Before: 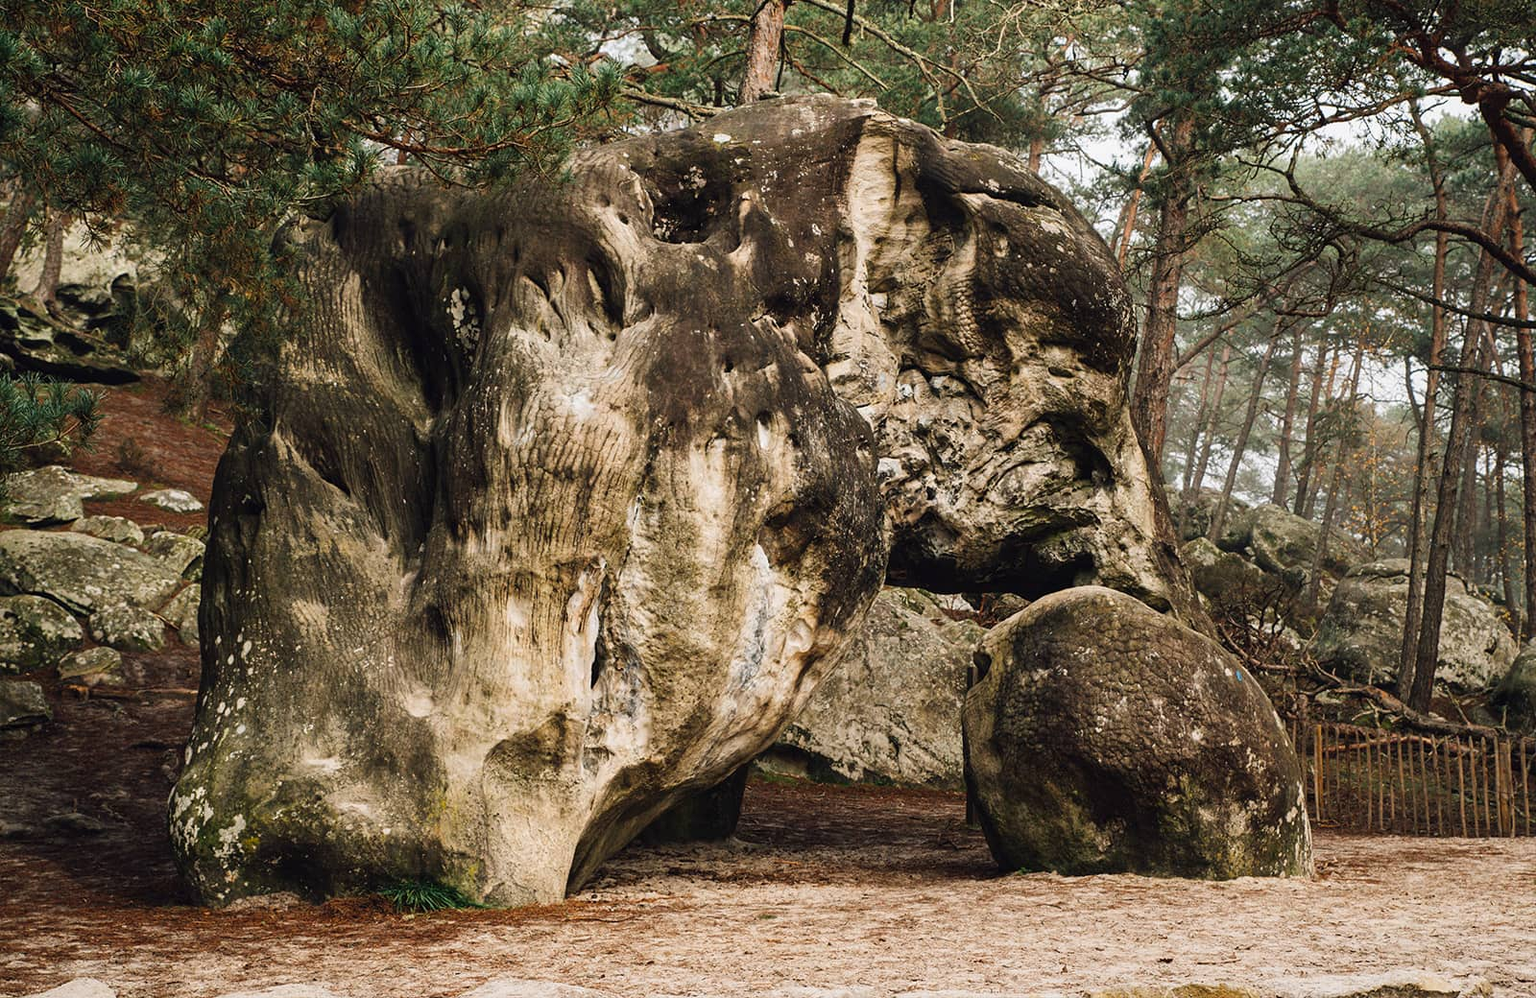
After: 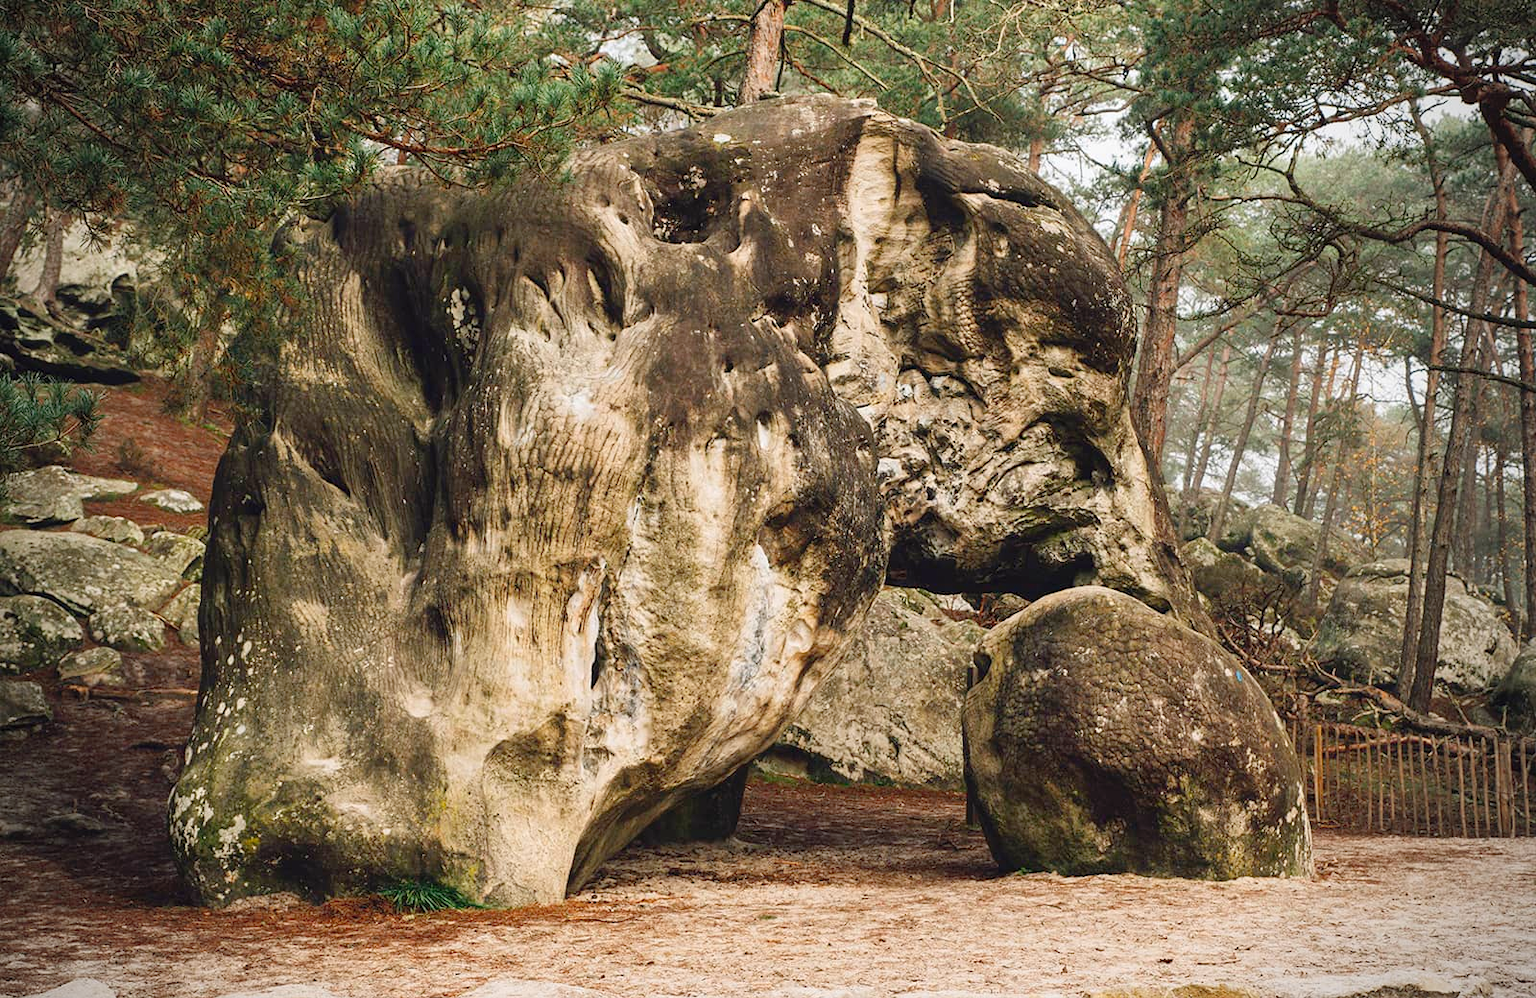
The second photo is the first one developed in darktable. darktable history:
levels: levels [0, 0.445, 1]
vignetting: on, module defaults
